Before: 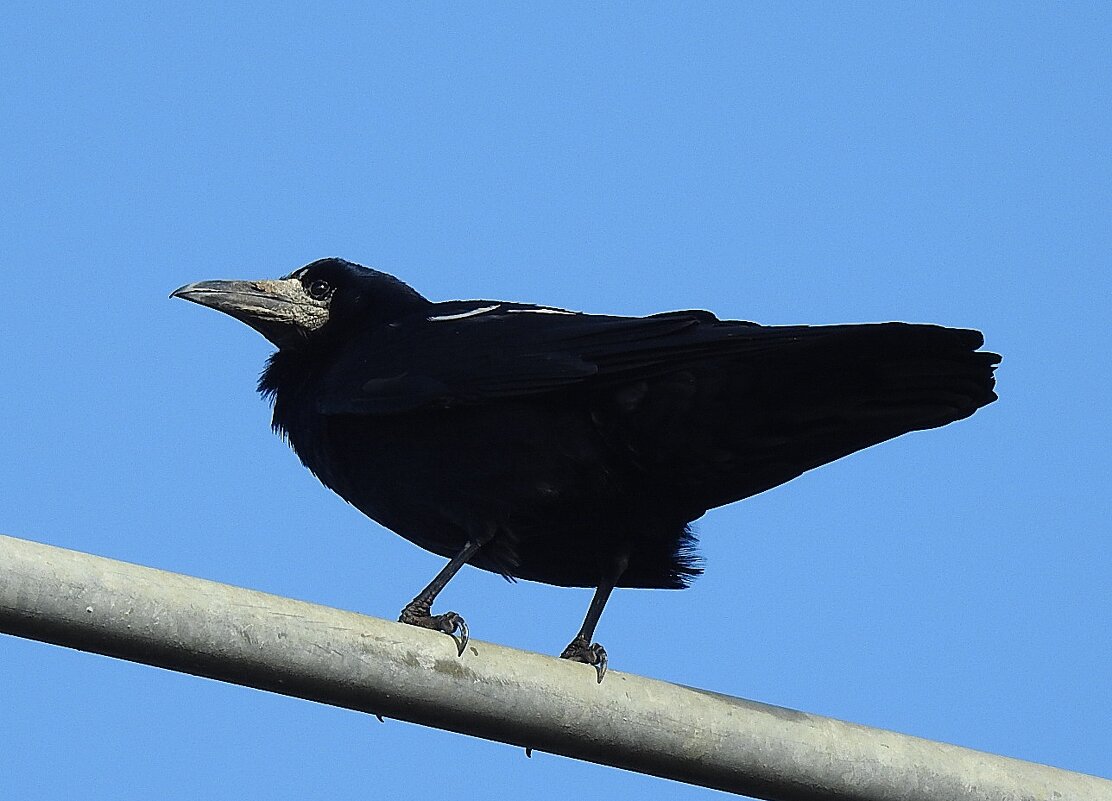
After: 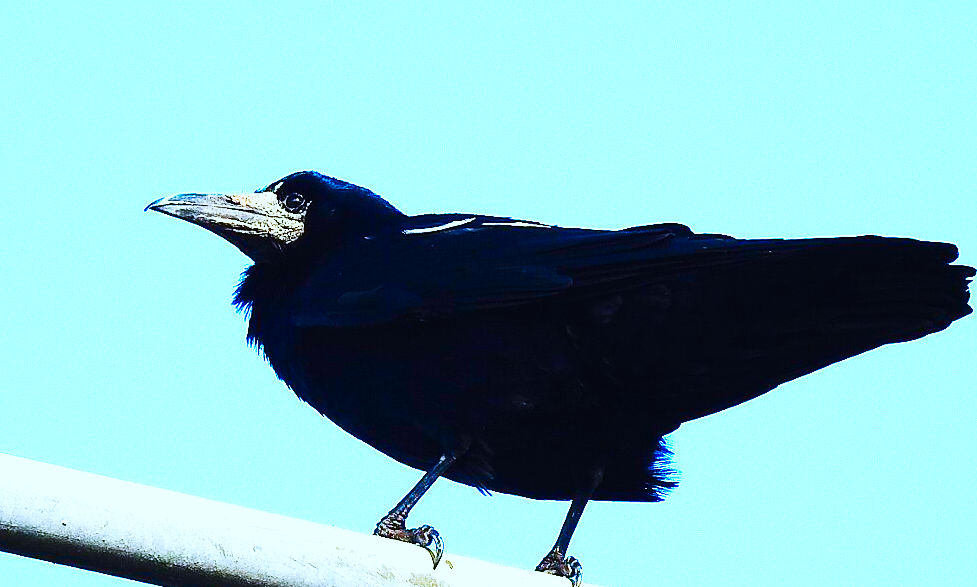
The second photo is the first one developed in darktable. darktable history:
exposure: exposure 0.299 EV, compensate highlight preservation false
color correction: highlights a* -1.97, highlights b* -18.51
crop and rotate: left 2.332%, top 10.985%, right 9.752%, bottom 15.698%
contrast brightness saturation: contrast 0.255, brightness 0.025, saturation 0.885
color balance rgb: global offset › luminance 0.466%, perceptual saturation grading › global saturation 0.598%, perceptual saturation grading › highlights -30.407%, perceptual saturation grading › shadows 19.597%, global vibrance 20%
base curve: curves: ch0 [(0, 0) (0.007, 0.004) (0.027, 0.03) (0.046, 0.07) (0.207, 0.54) (0.442, 0.872) (0.673, 0.972) (1, 1)], preserve colors none
levels: white 99.98%
